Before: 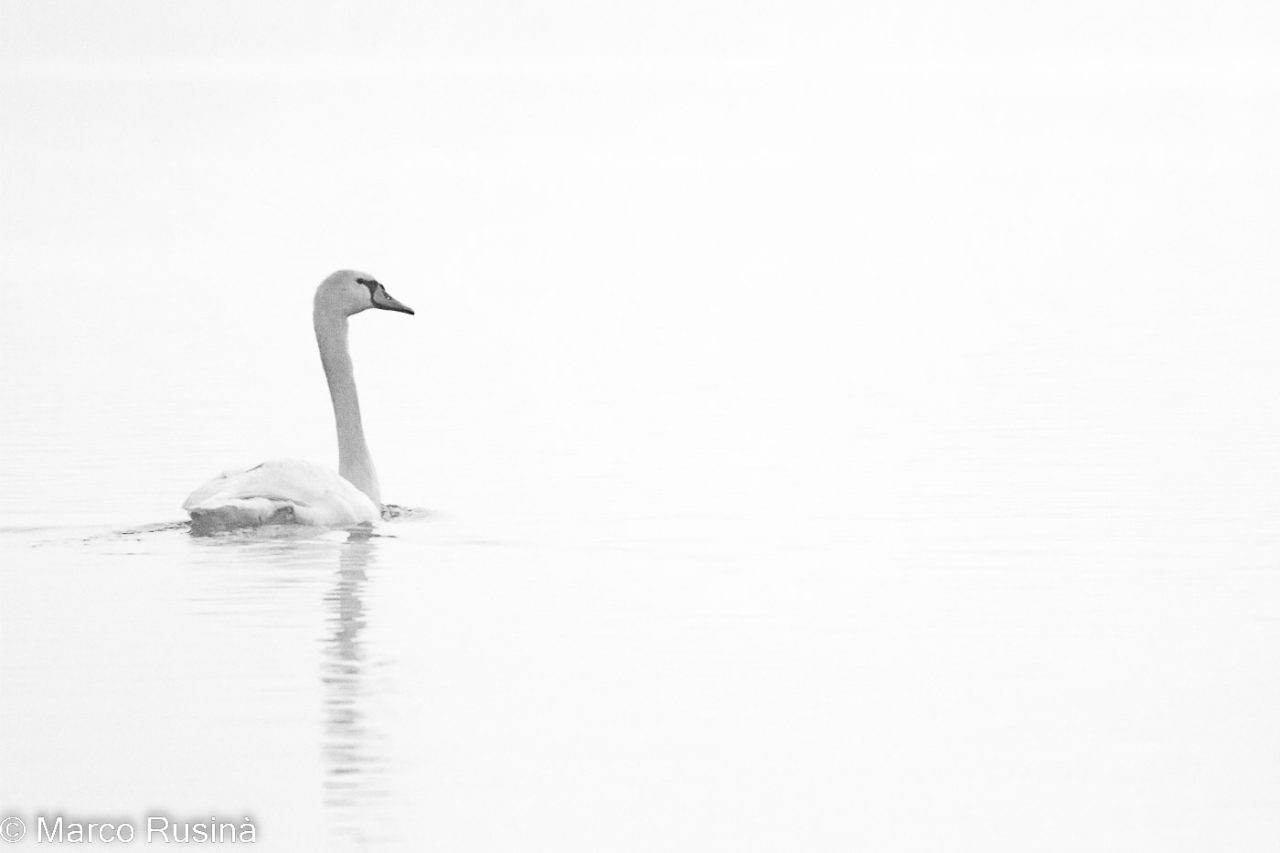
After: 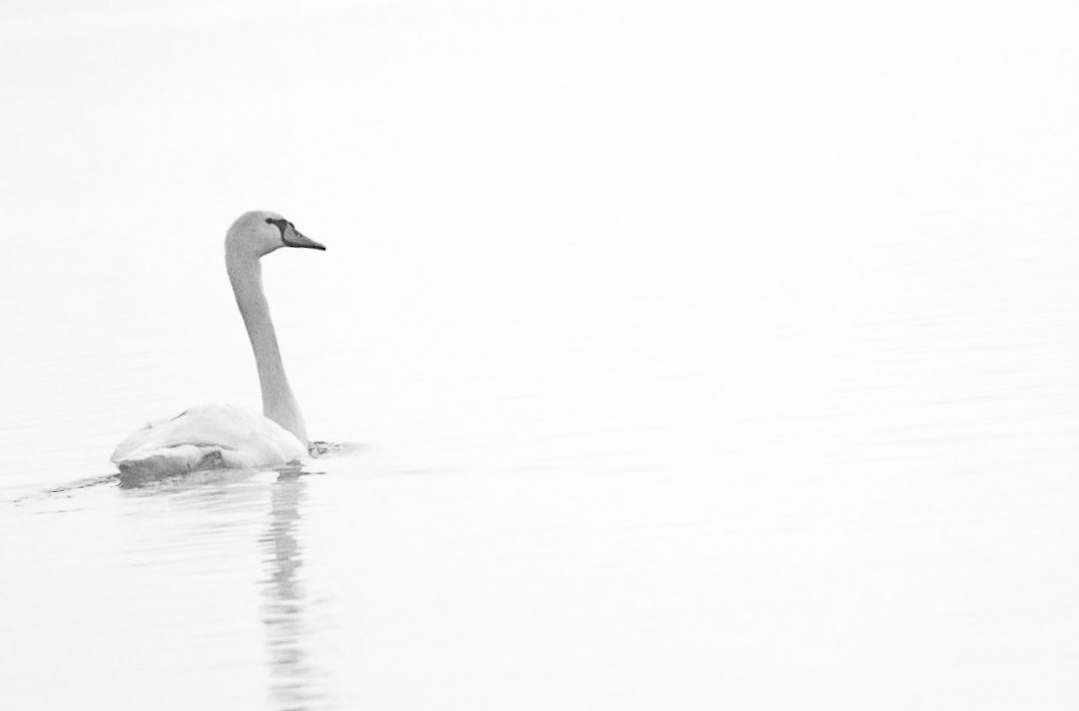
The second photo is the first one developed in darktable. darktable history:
rotate and perspective: rotation -4.57°, crop left 0.054, crop right 0.944, crop top 0.087, crop bottom 0.914
crop: left 3.305%, top 6.436%, right 6.389%, bottom 3.258%
